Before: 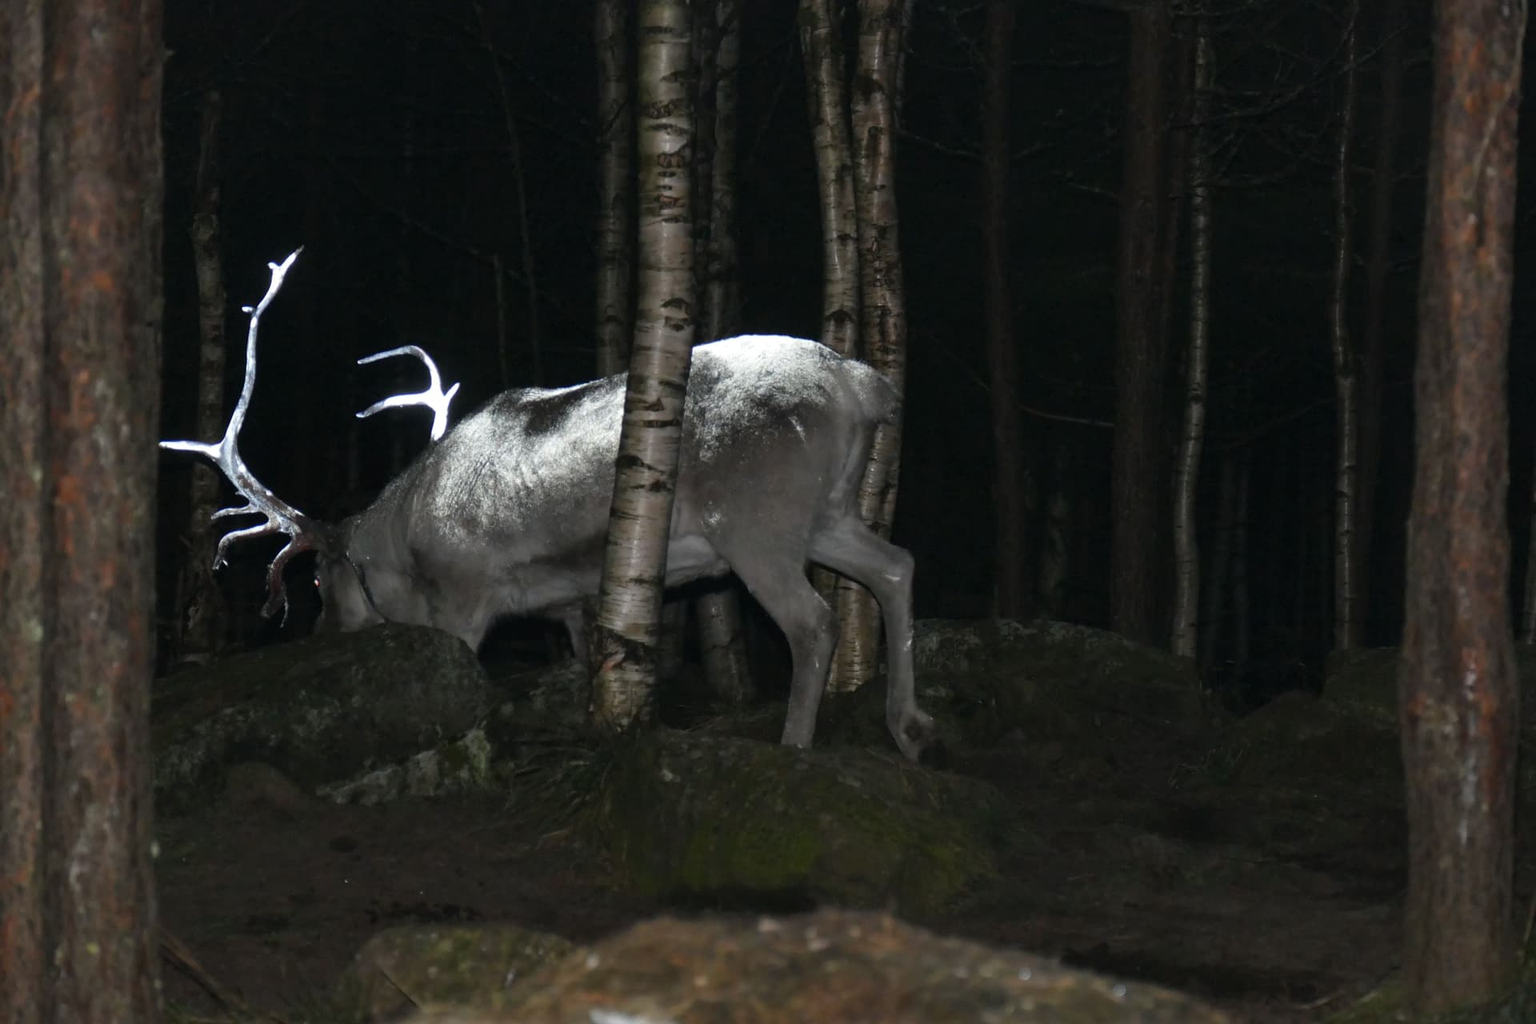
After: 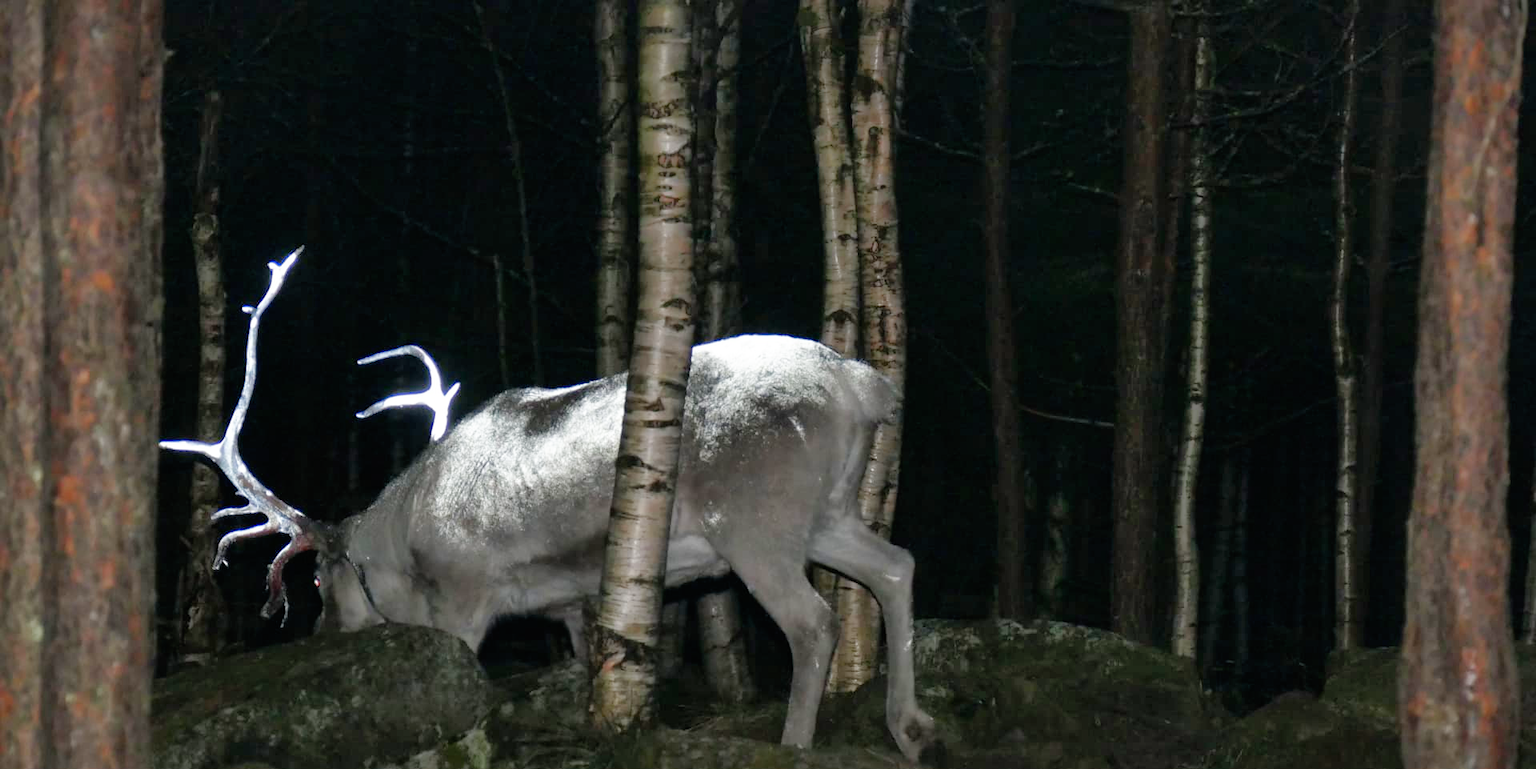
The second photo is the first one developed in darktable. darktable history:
crop: bottom 24.839%
base curve: curves: ch0 [(0, 0) (0.005, 0.002) (0.15, 0.3) (0.4, 0.7) (0.75, 0.95) (1, 1)], preserve colors none
shadows and highlights: on, module defaults
